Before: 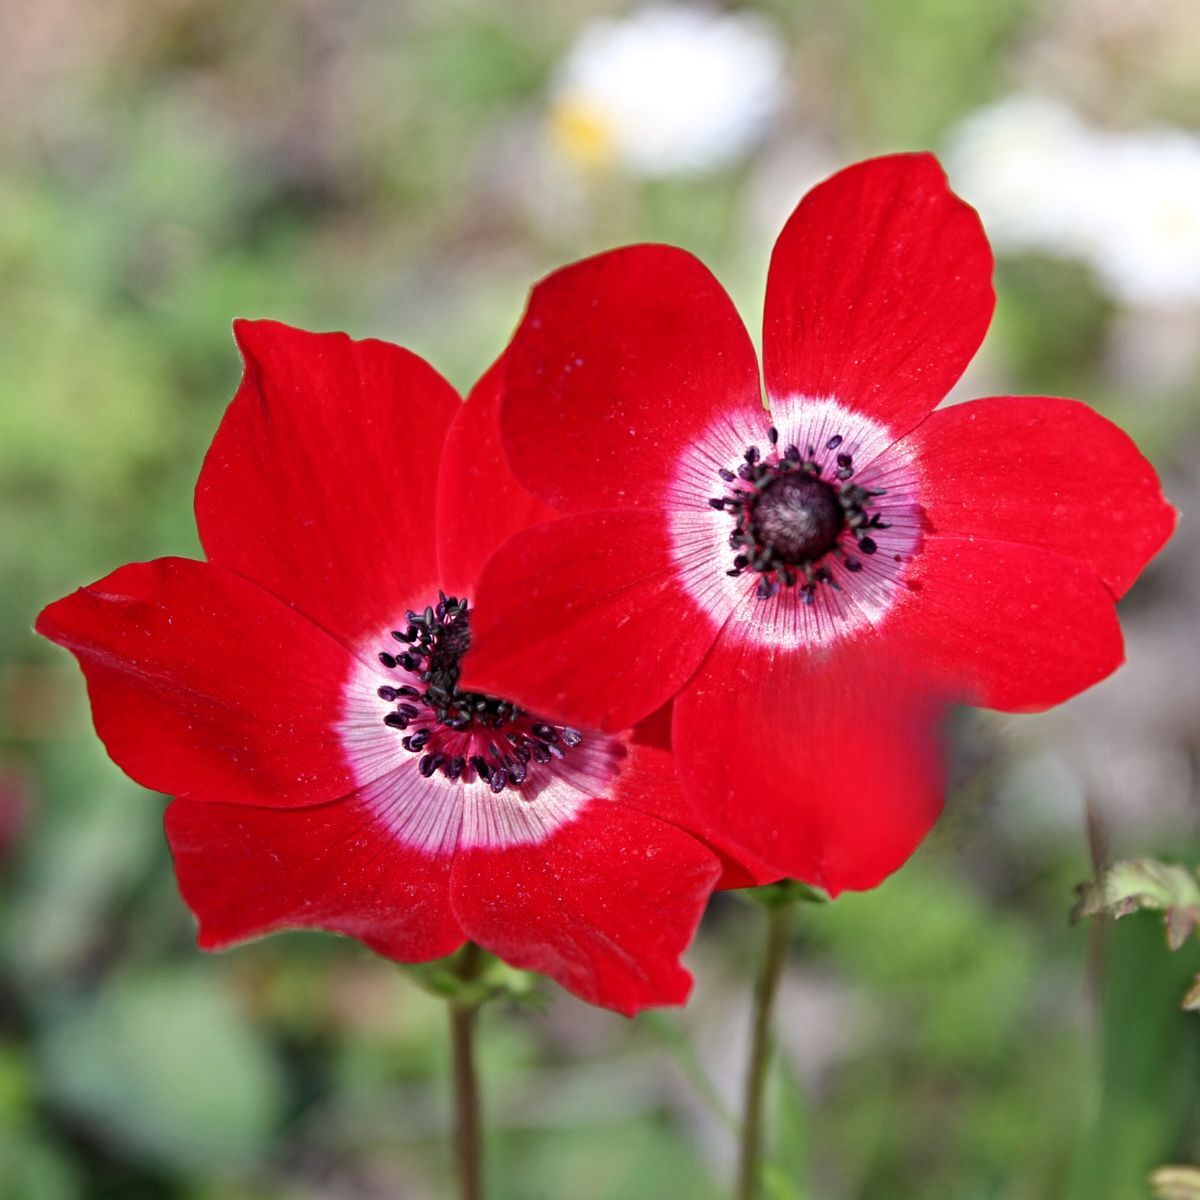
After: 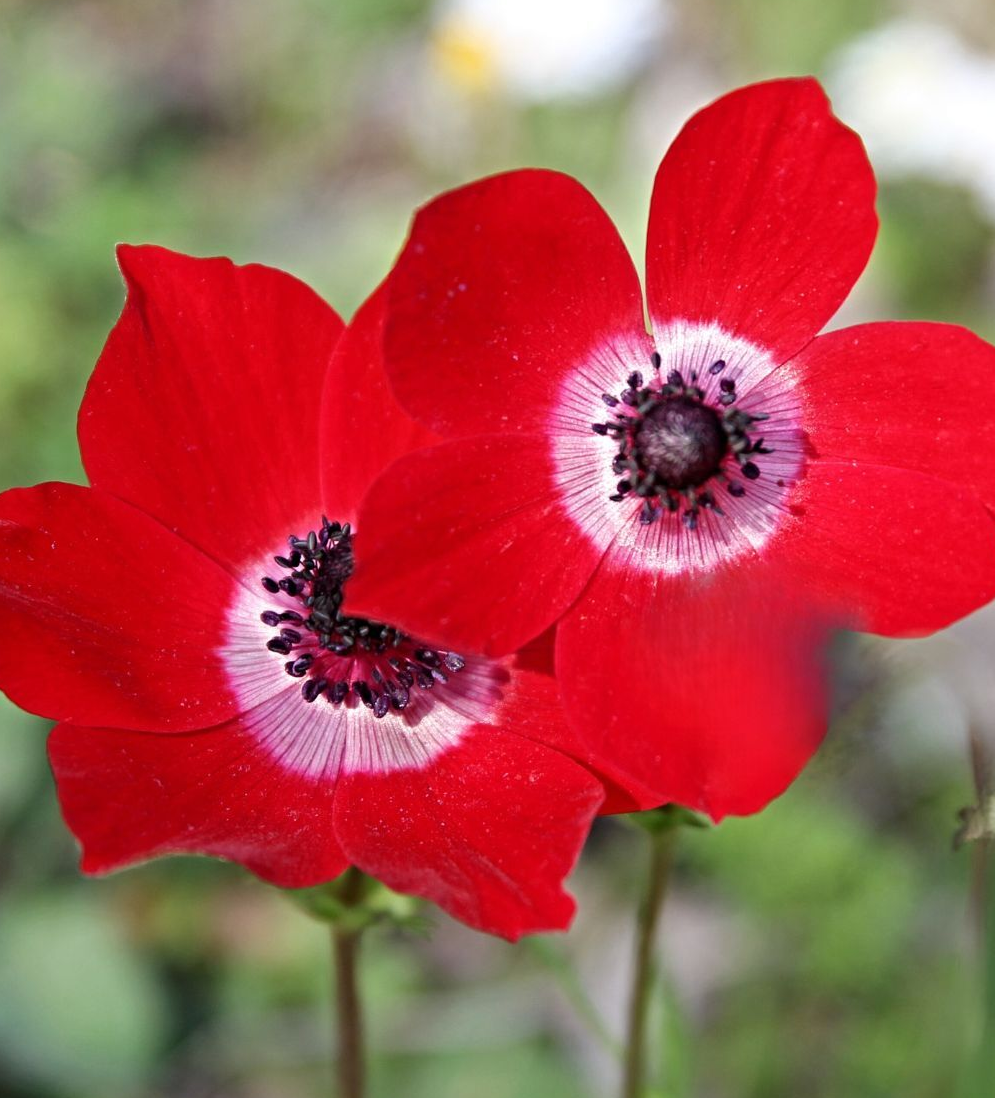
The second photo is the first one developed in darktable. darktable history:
crop: left 9.791%, top 6.282%, right 7.284%, bottom 2.21%
